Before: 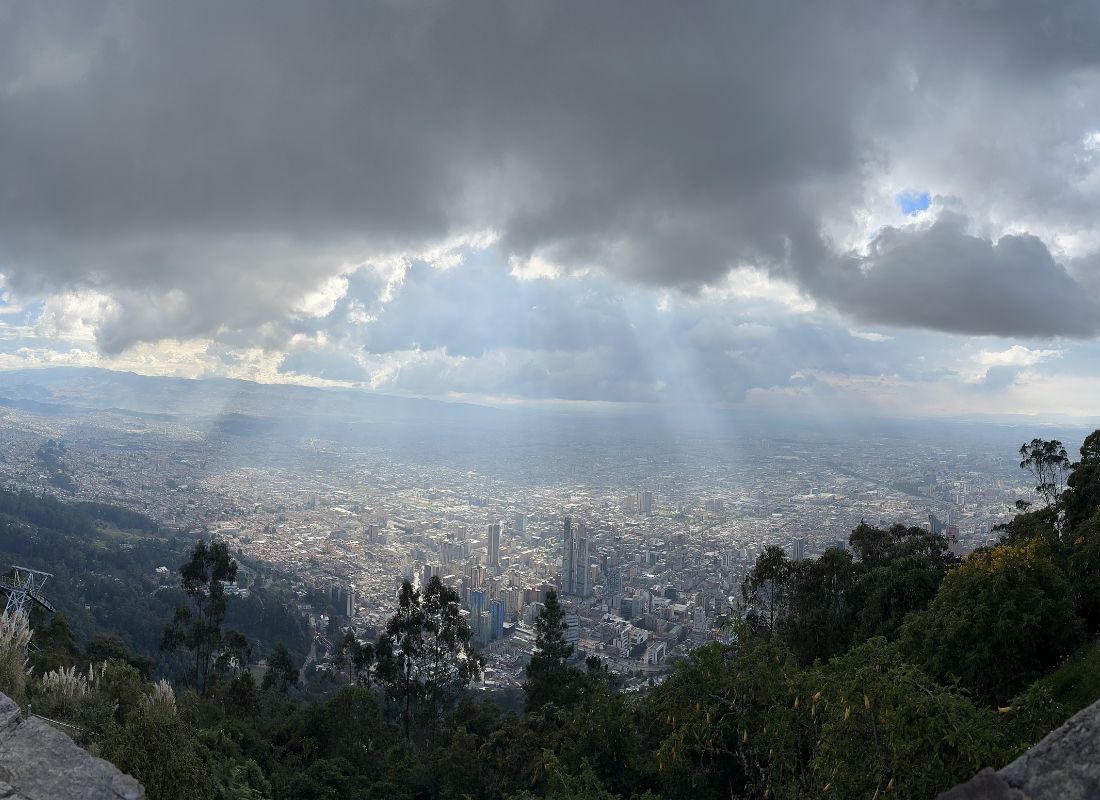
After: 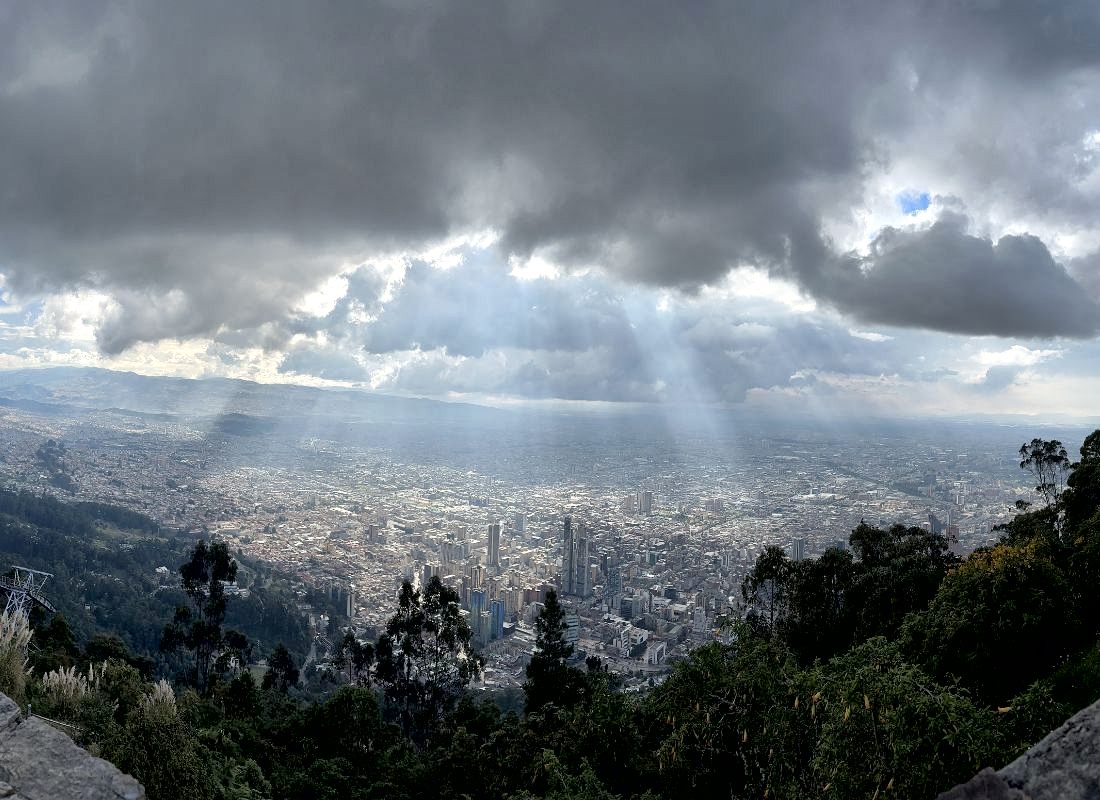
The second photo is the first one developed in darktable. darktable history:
exposure: black level correction 0.009, compensate highlight preservation false
local contrast: mode bilateral grid, contrast 20, coarseness 51, detail 178%, midtone range 0.2
